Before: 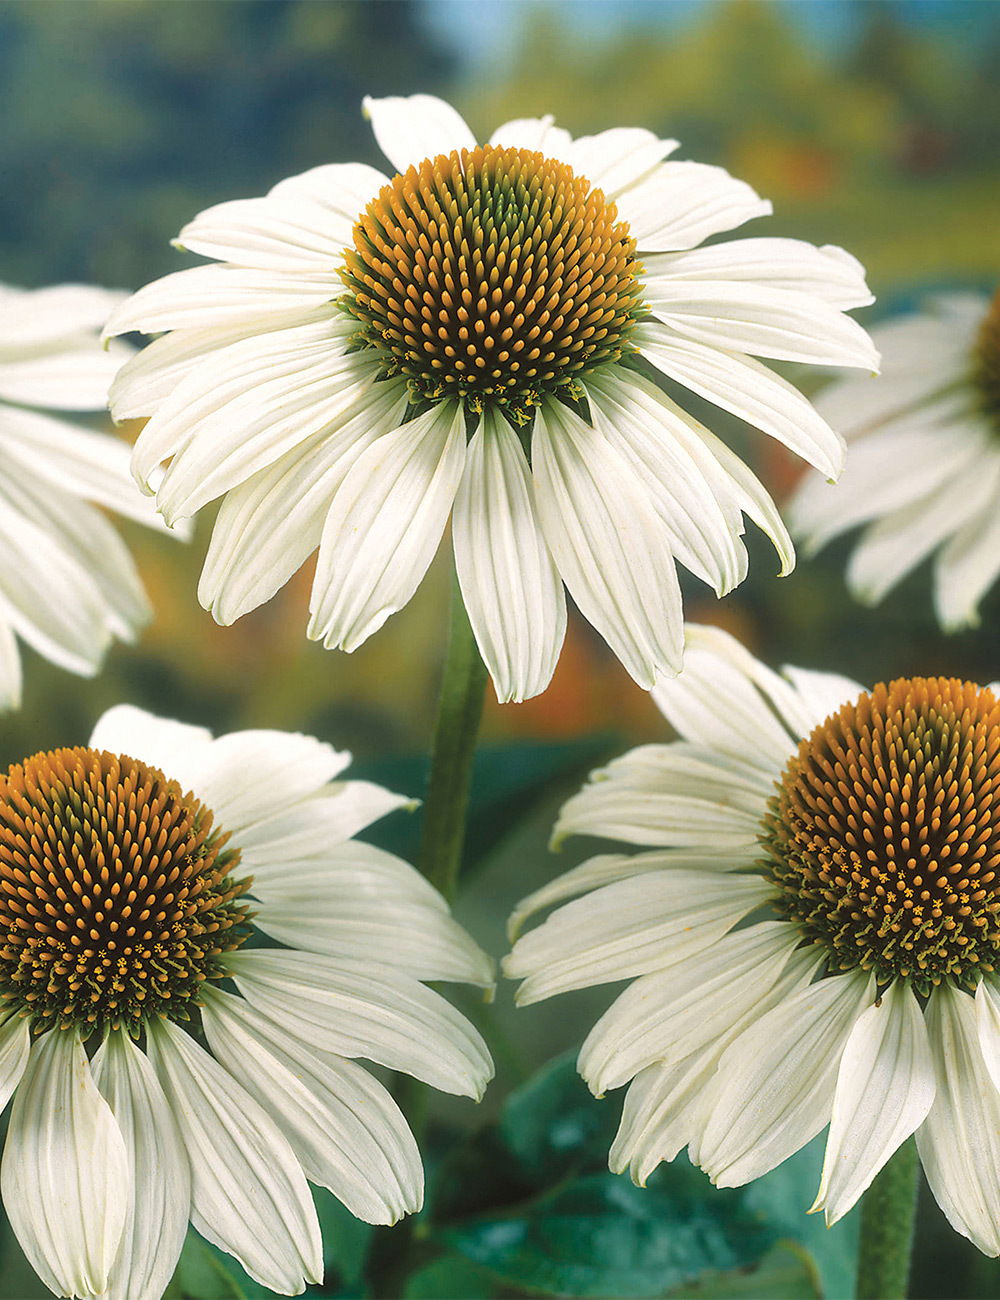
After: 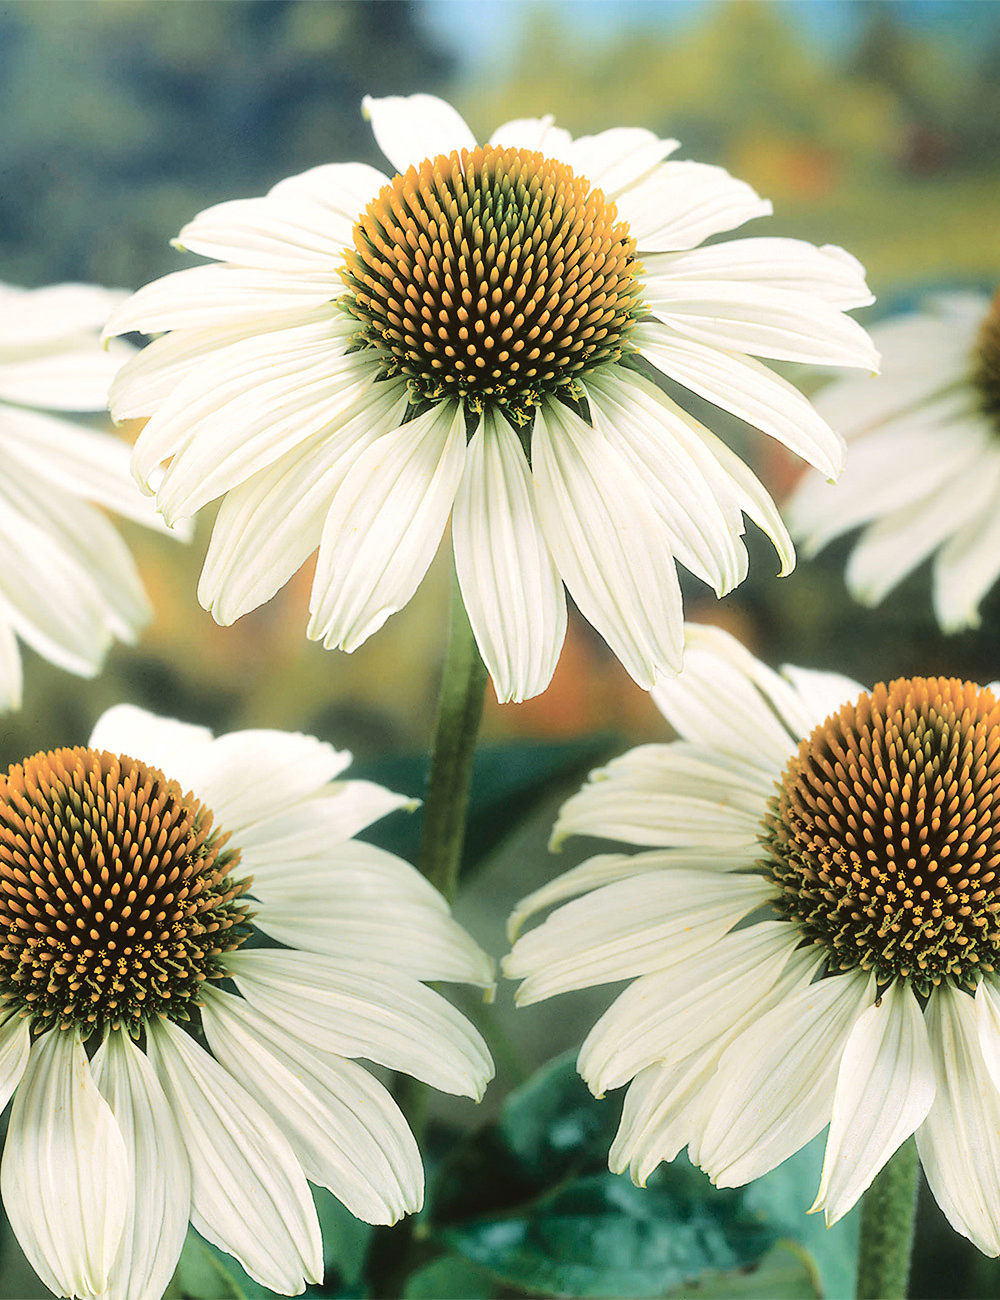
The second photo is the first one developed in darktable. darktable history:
tone curve: curves: ch0 [(0, 0) (0.003, 0.031) (0.011, 0.033) (0.025, 0.038) (0.044, 0.049) (0.069, 0.059) (0.1, 0.071) (0.136, 0.093) (0.177, 0.142) (0.224, 0.204) (0.277, 0.292) (0.335, 0.387) (0.399, 0.484) (0.468, 0.567) (0.543, 0.643) (0.623, 0.712) (0.709, 0.776) (0.801, 0.837) (0.898, 0.903) (1, 1)], color space Lab, independent channels
shadows and highlights: shadows -1.06, highlights 39.62
